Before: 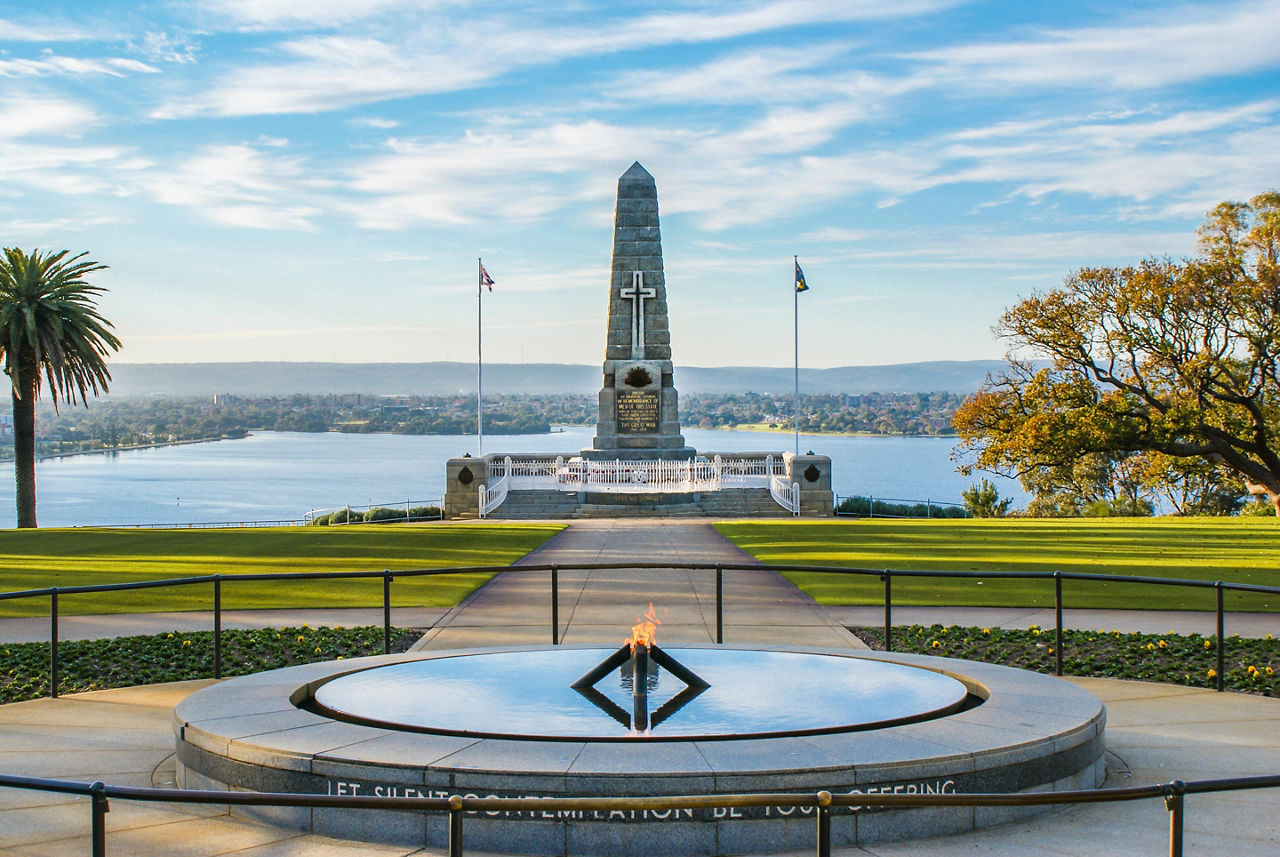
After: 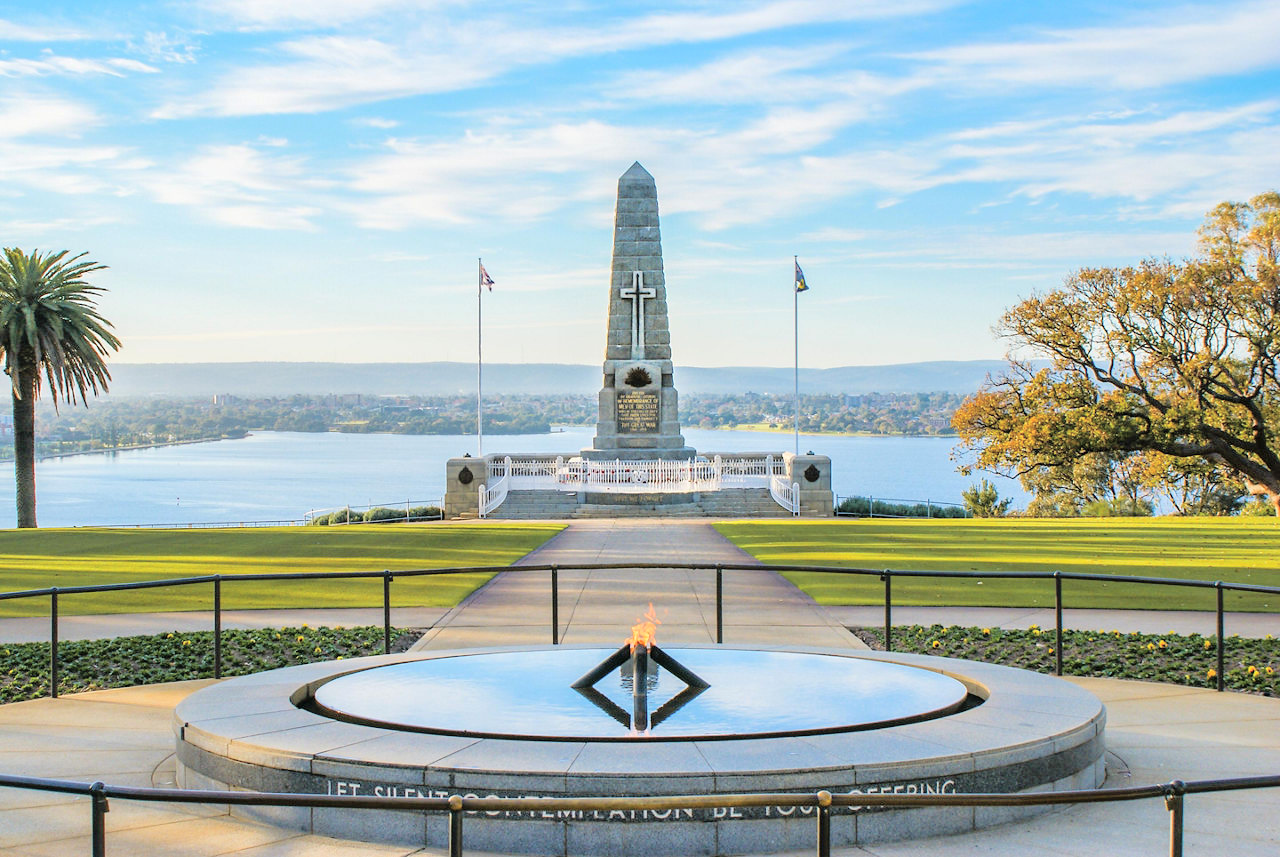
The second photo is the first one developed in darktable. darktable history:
tone curve: curves: ch0 [(0, 0) (0.26, 0.424) (0.417, 0.585) (1, 1)], color space Lab, independent channels, preserve colors none
exposure: black level correction 0.001, compensate highlight preservation false
